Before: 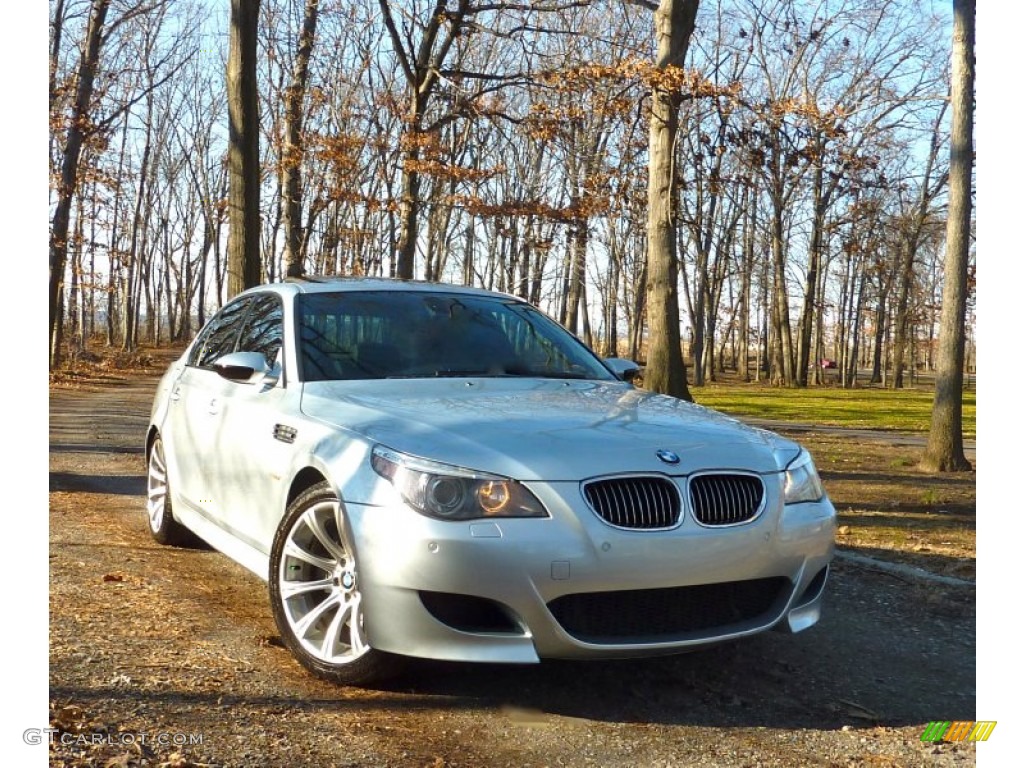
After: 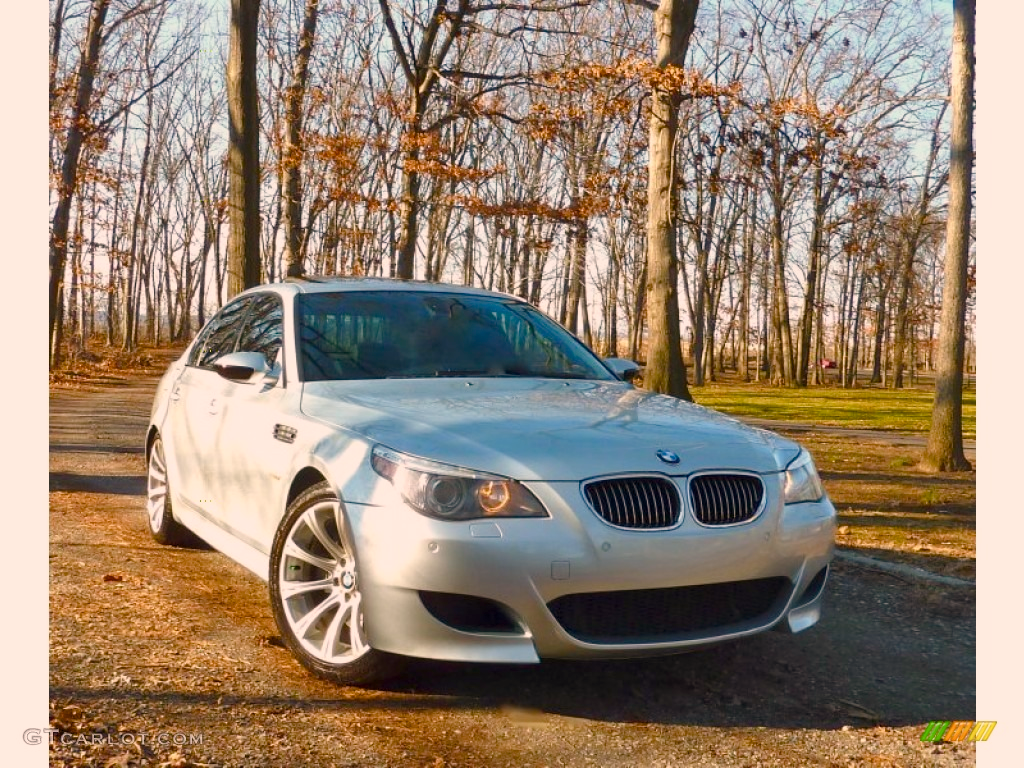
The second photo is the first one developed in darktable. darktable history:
white balance: red 1.127, blue 0.943
color balance rgb: shadows lift › chroma 1%, shadows lift › hue 113°, highlights gain › chroma 0.2%, highlights gain › hue 333°, perceptual saturation grading › global saturation 20%, perceptual saturation grading › highlights -25%, perceptual saturation grading › shadows 25%, contrast -10%
